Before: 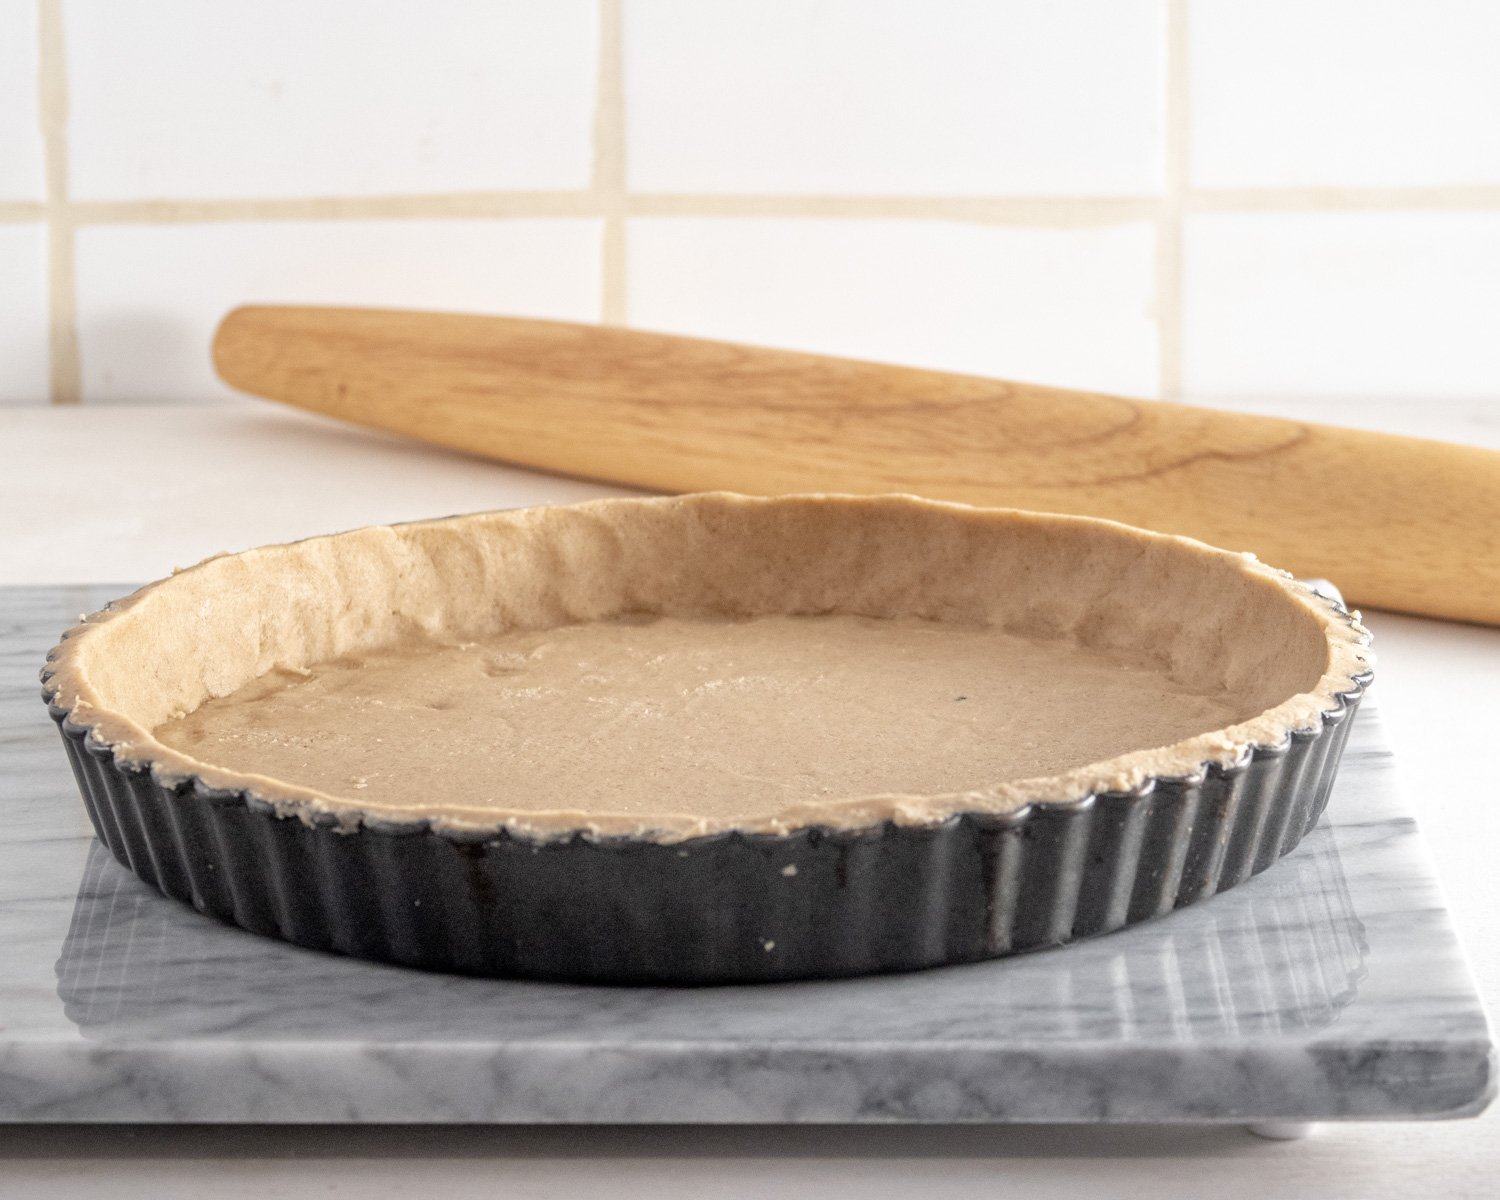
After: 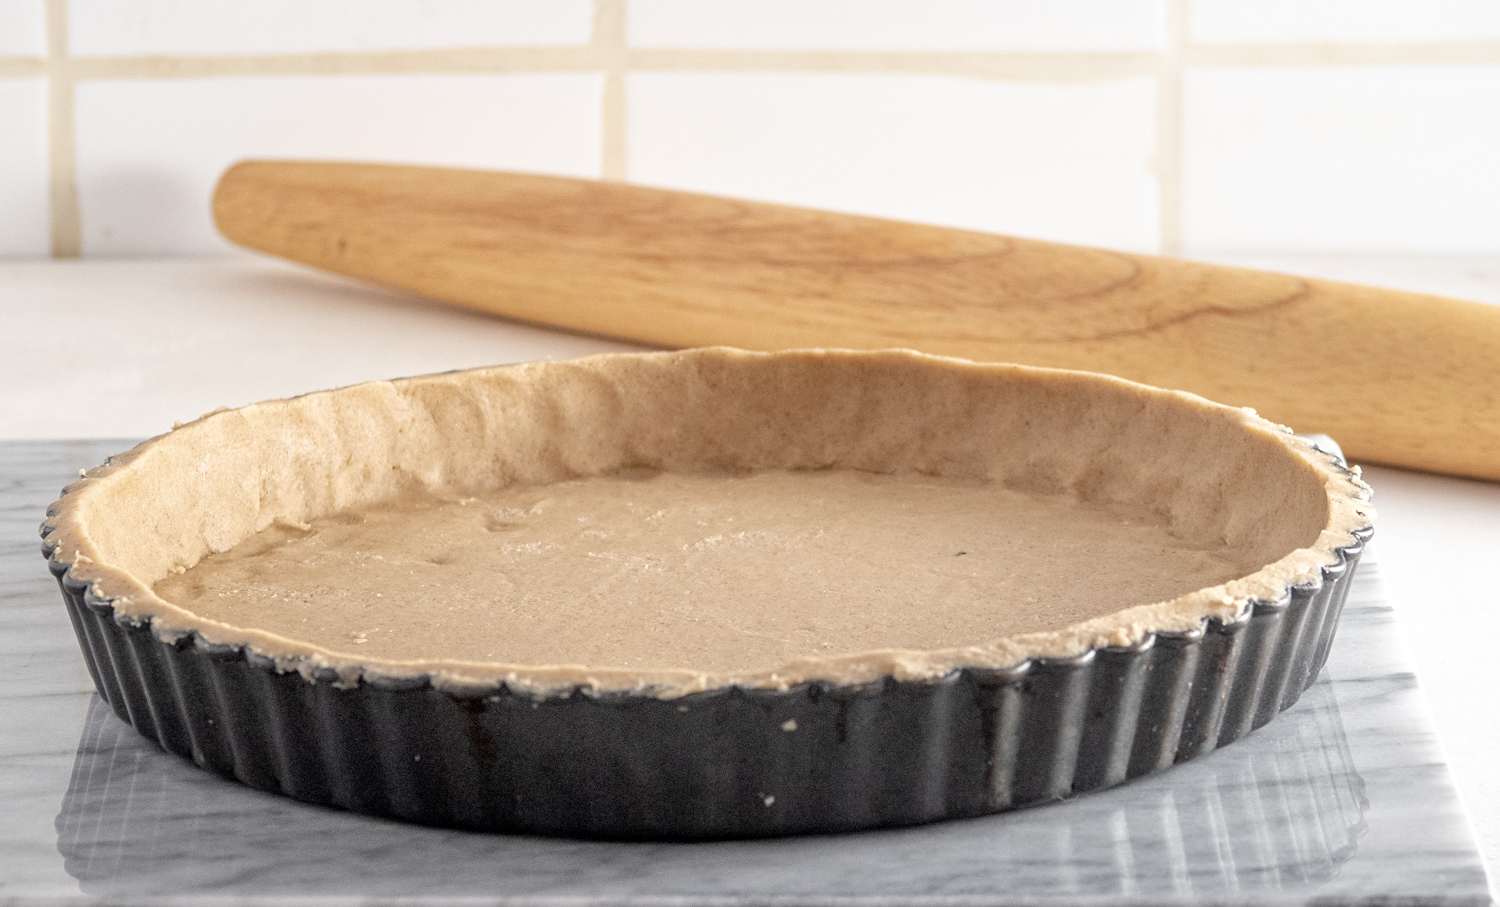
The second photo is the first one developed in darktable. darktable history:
sharpen: amount 0.204
crop and rotate: top 12.164%, bottom 12.251%
